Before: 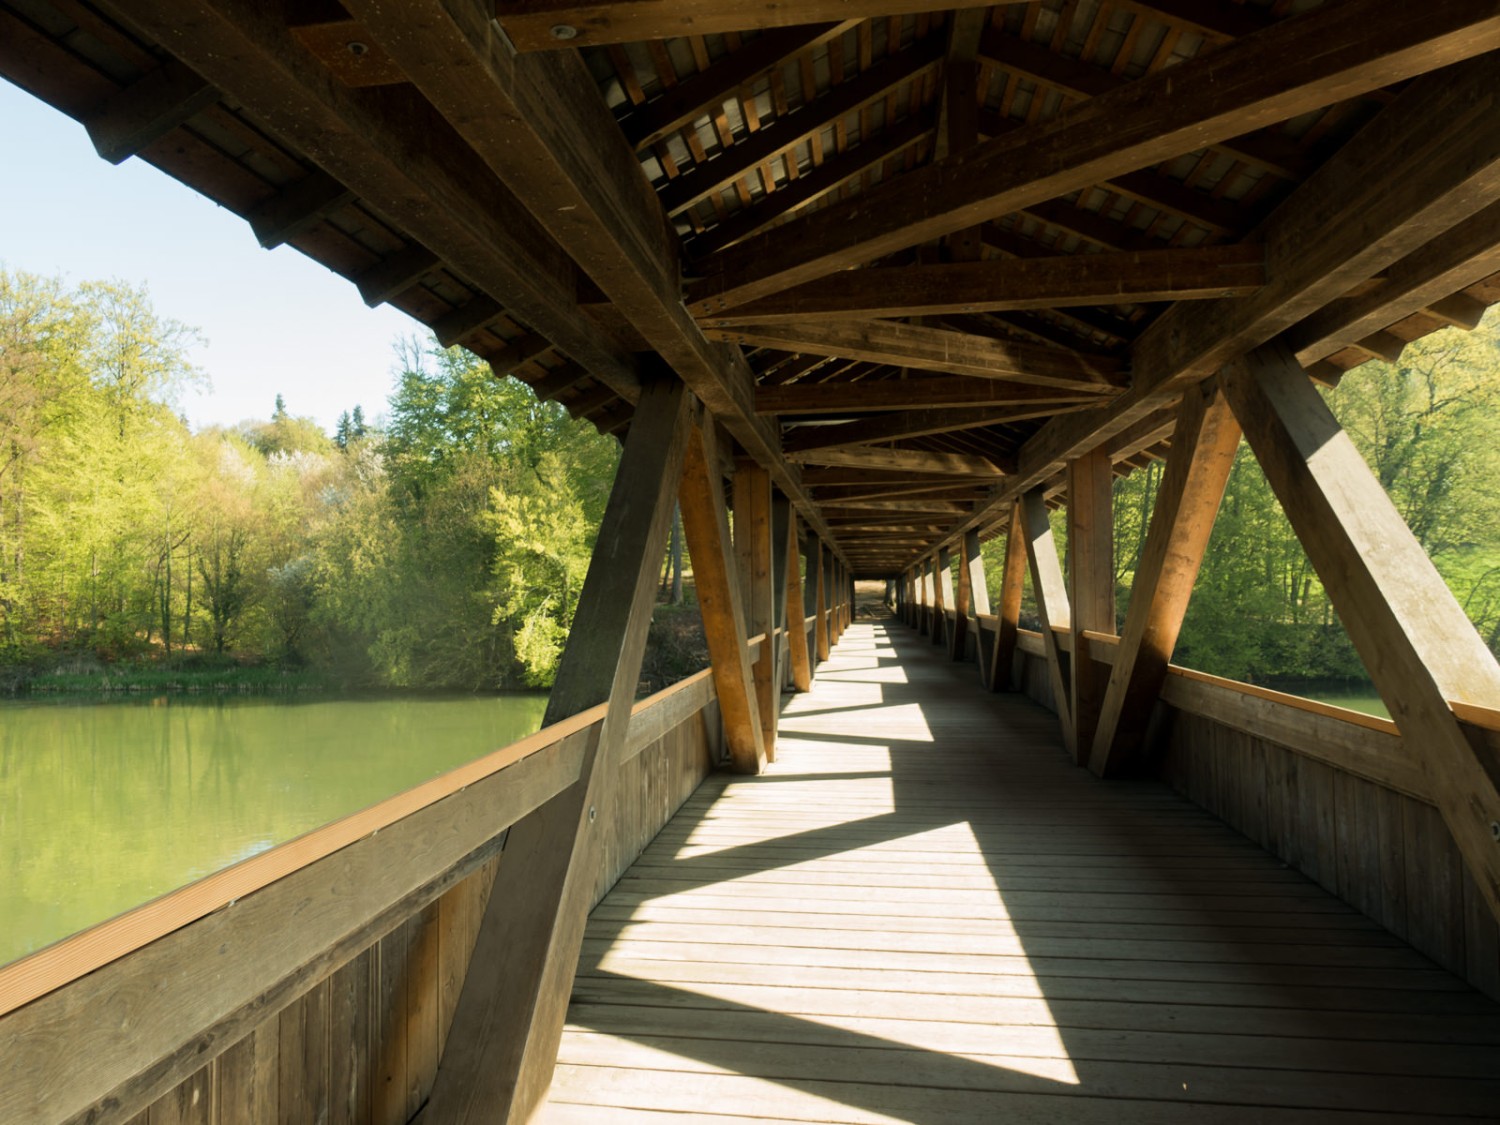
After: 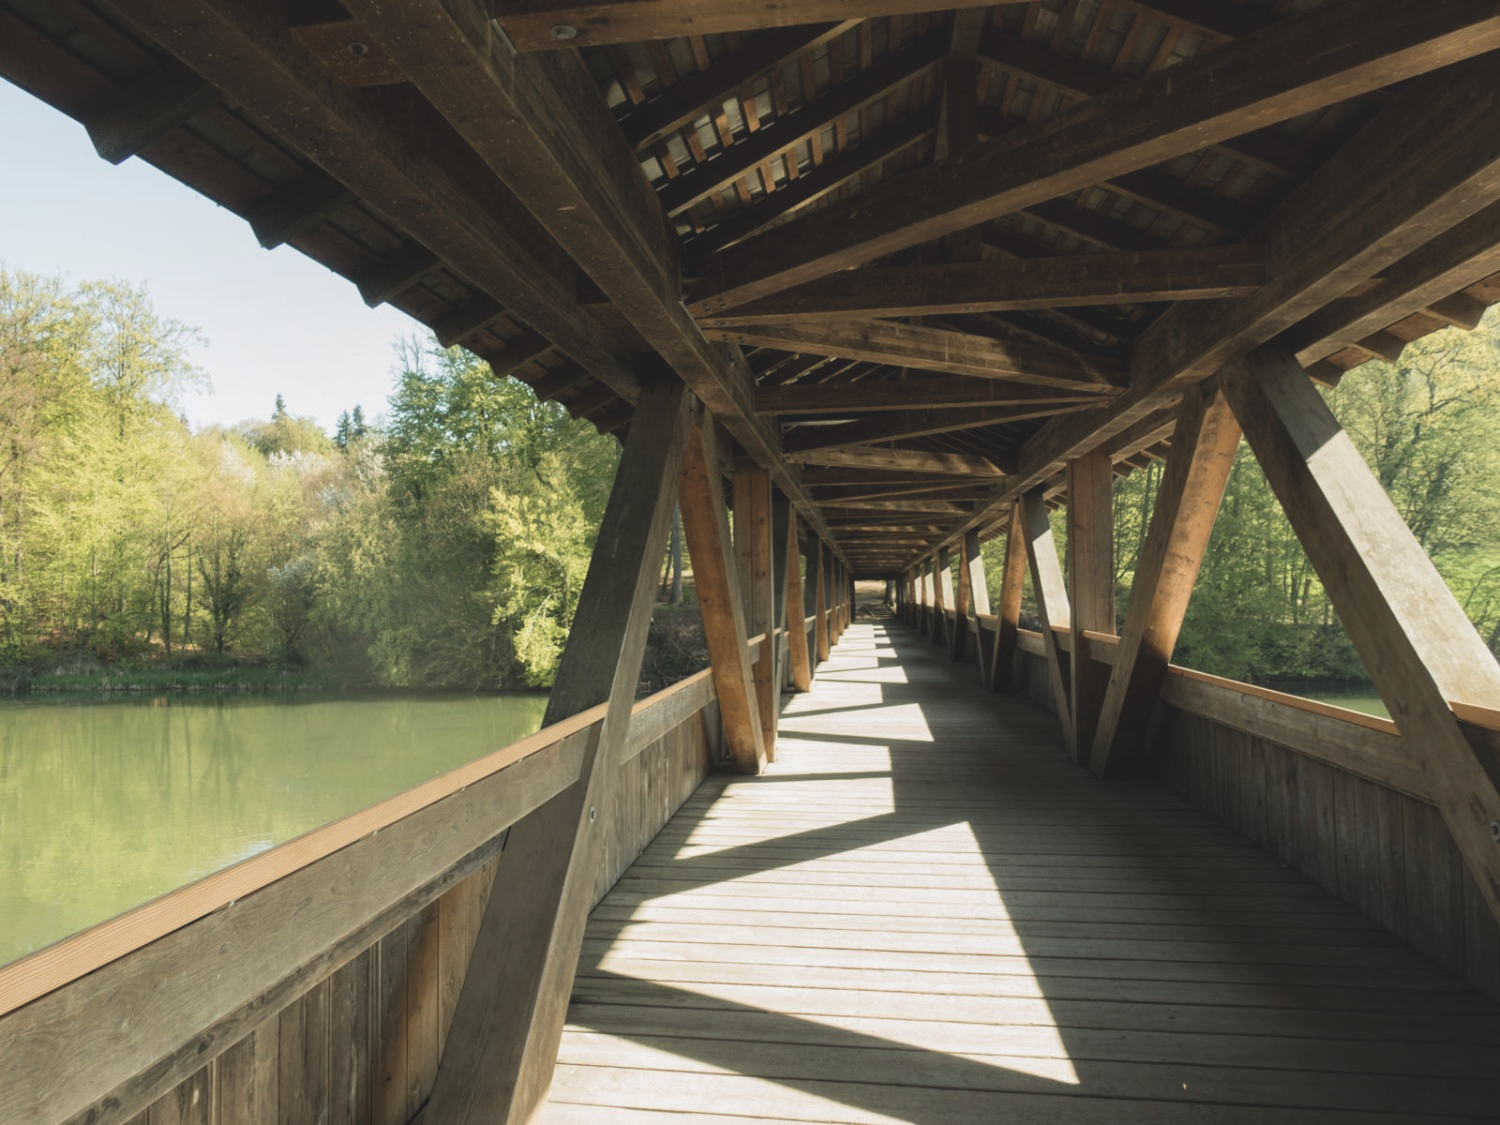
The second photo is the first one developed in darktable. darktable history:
local contrast: highlights 100%, shadows 100%, detail 131%, midtone range 0.2
contrast brightness saturation: saturation -0.17
color balance: lift [1.01, 1, 1, 1], gamma [1.097, 1, 1, 1], gain [0.85, 1, 1, 1]
